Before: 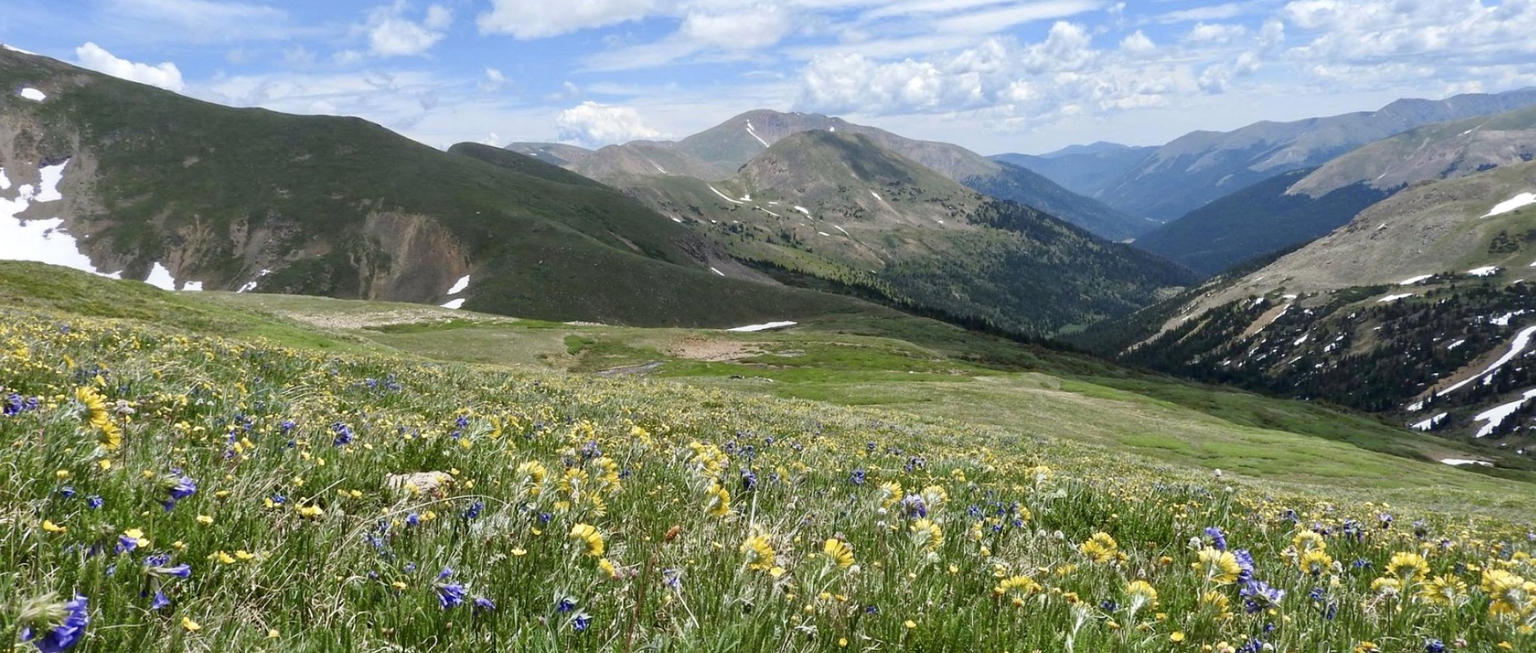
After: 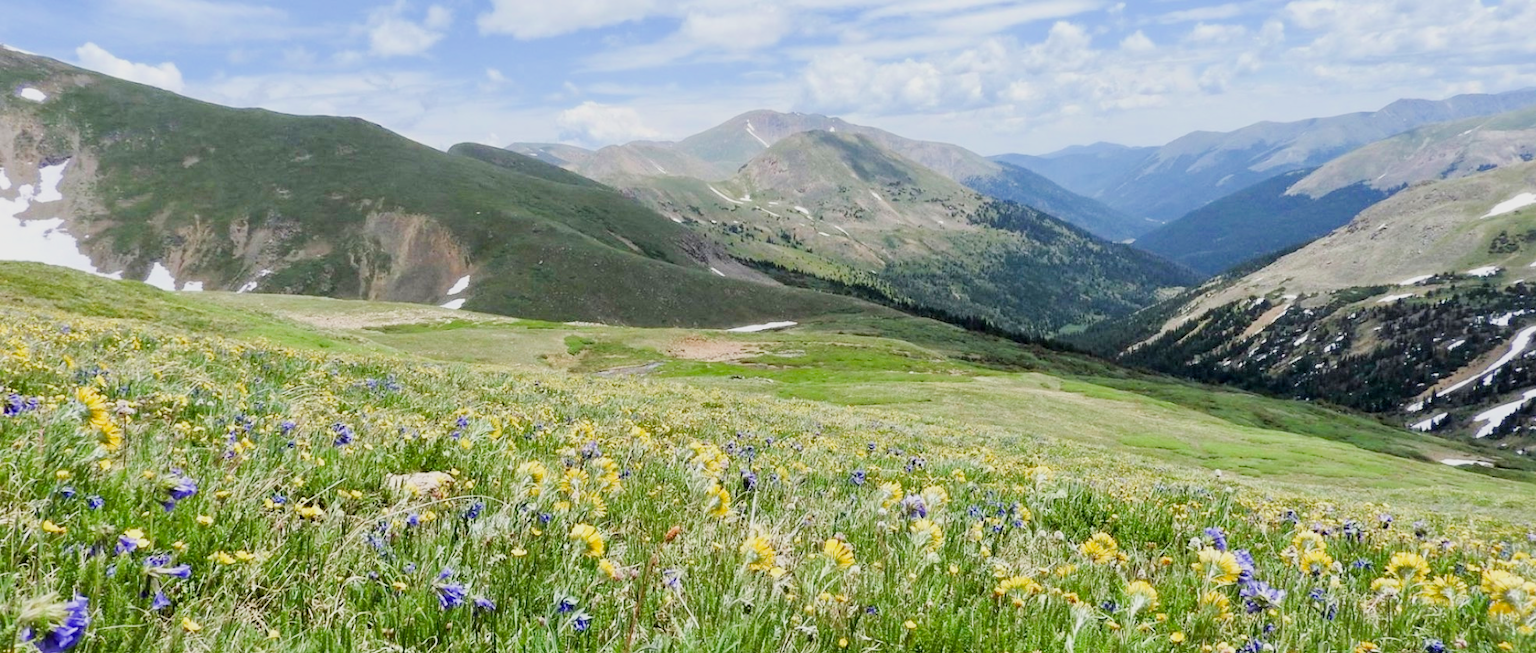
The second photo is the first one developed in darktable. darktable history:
filmic rgb: black relative exposure -7.15 EV, white relative exposure 5.36 EV, hardness 3.02
exposure: black level correction 0.001, exposure 0.955 EV, compensate exposure bias true, compensate highlight preservation false
